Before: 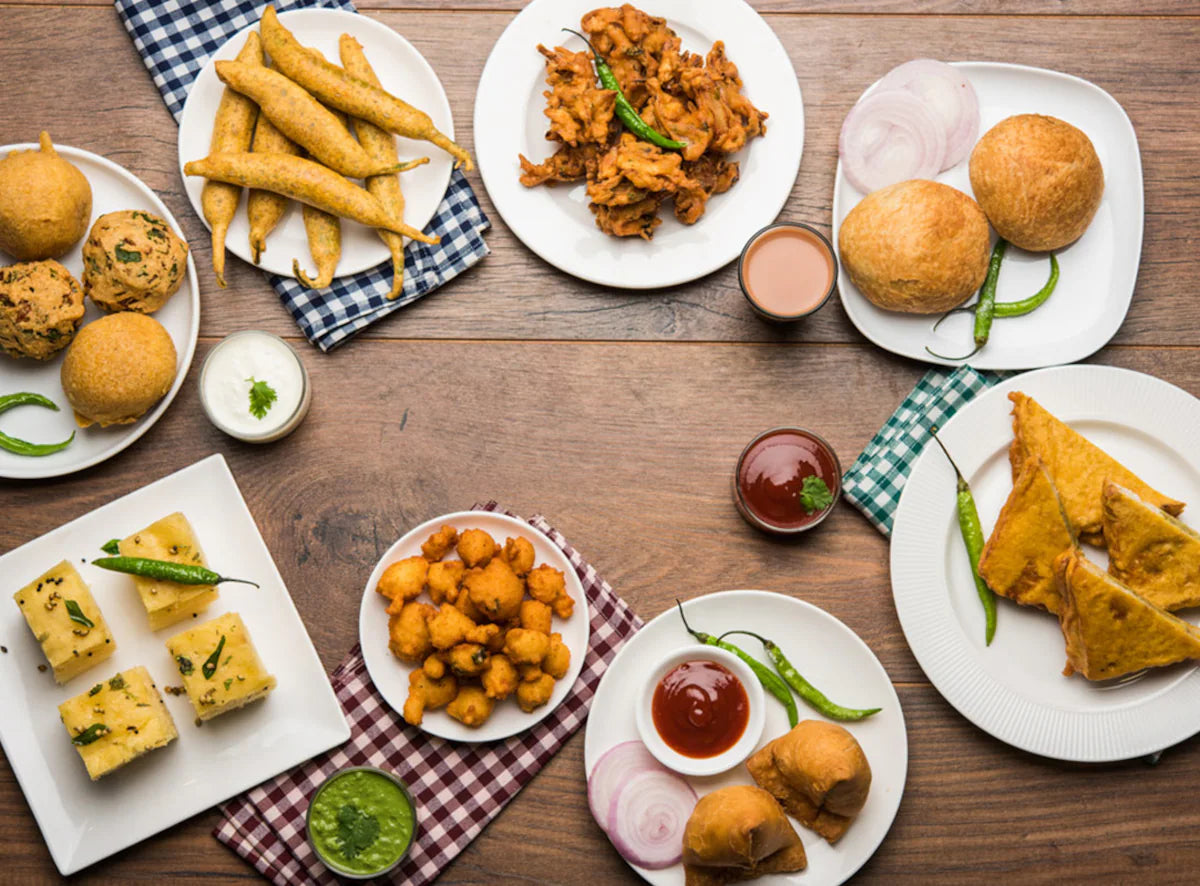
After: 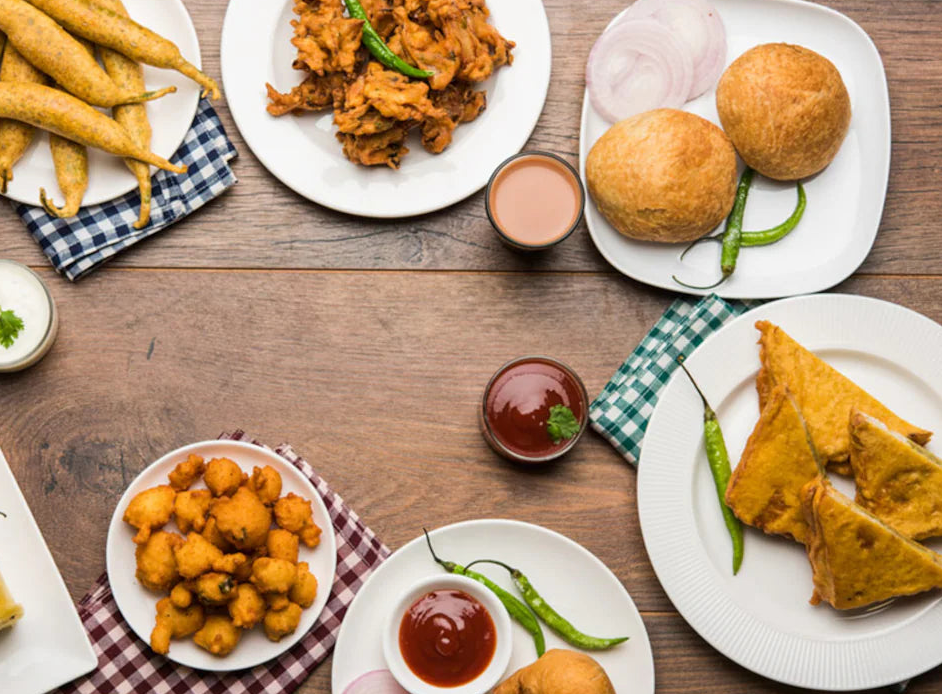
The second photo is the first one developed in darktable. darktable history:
crop and rotate: left 21.144%, top 8.053%, right 0.337%, bottom 13.614%
